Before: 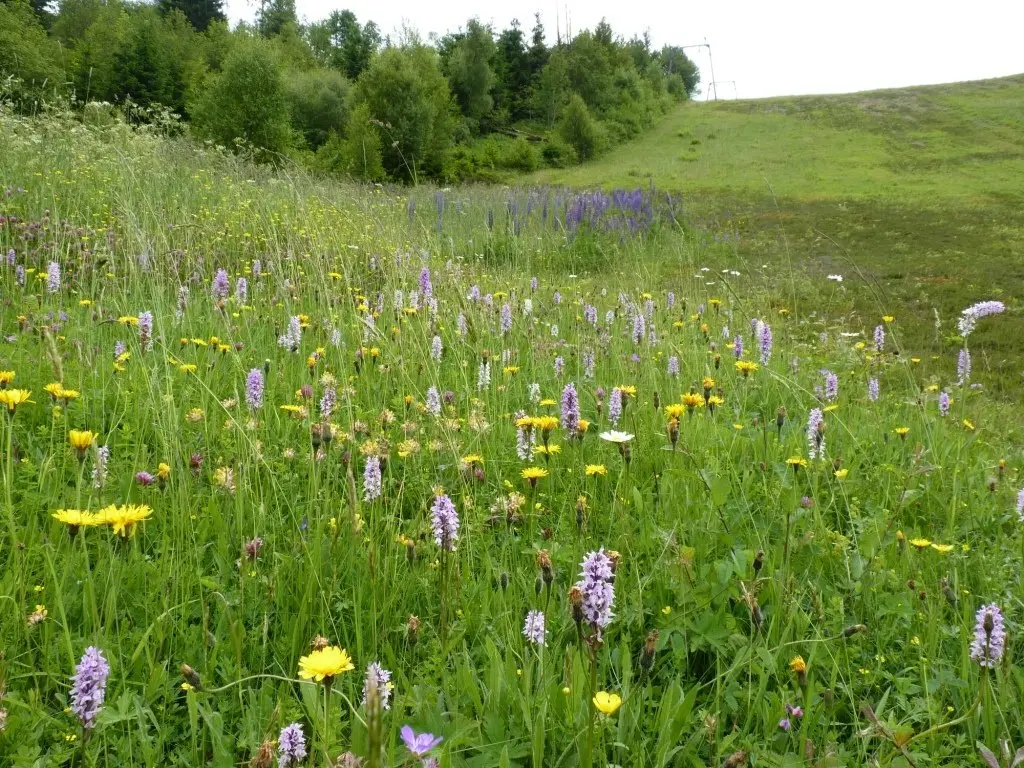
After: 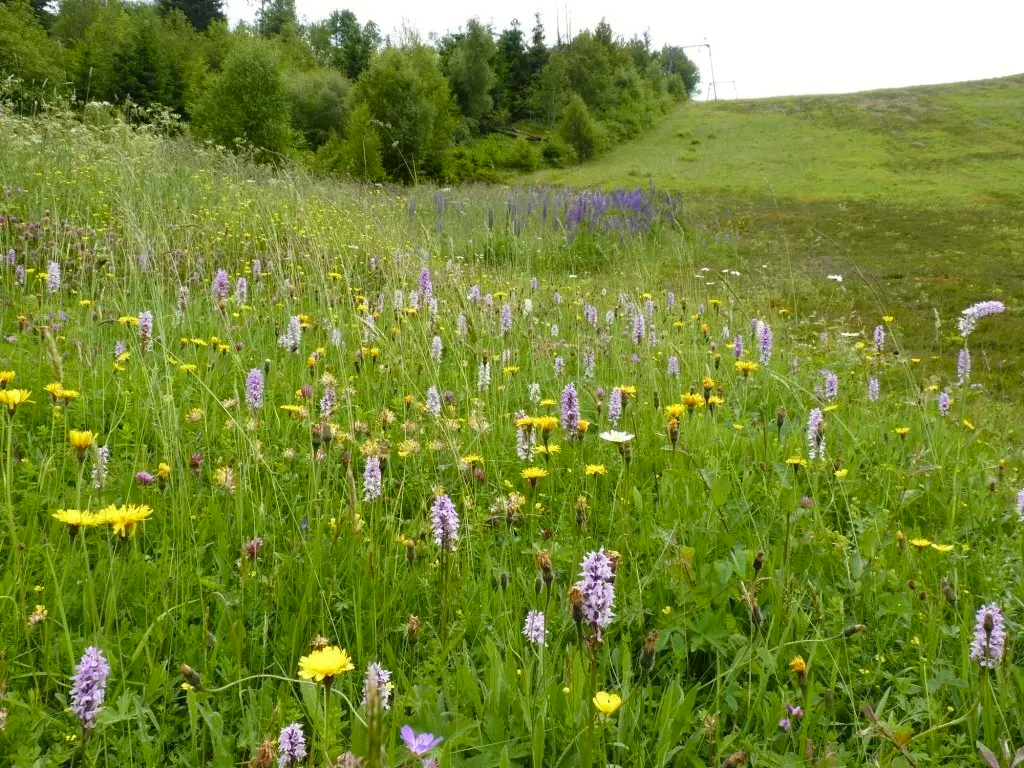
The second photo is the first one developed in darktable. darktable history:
color balance rgb: power › luminance 1.089%, power › chroma 0.427%, power › hue 34.82°, highlights gain › chroma 0.144%, highlights gain › hue 332.46°, perceptual saturation grading › global saturation 1.997%, perceptual saturation grading › highlights -2.547%, perceptual saturation grading › mid-tones 4.686%, perceptual saturation grading › shadows 7.437%, global vibrance 11.019%
